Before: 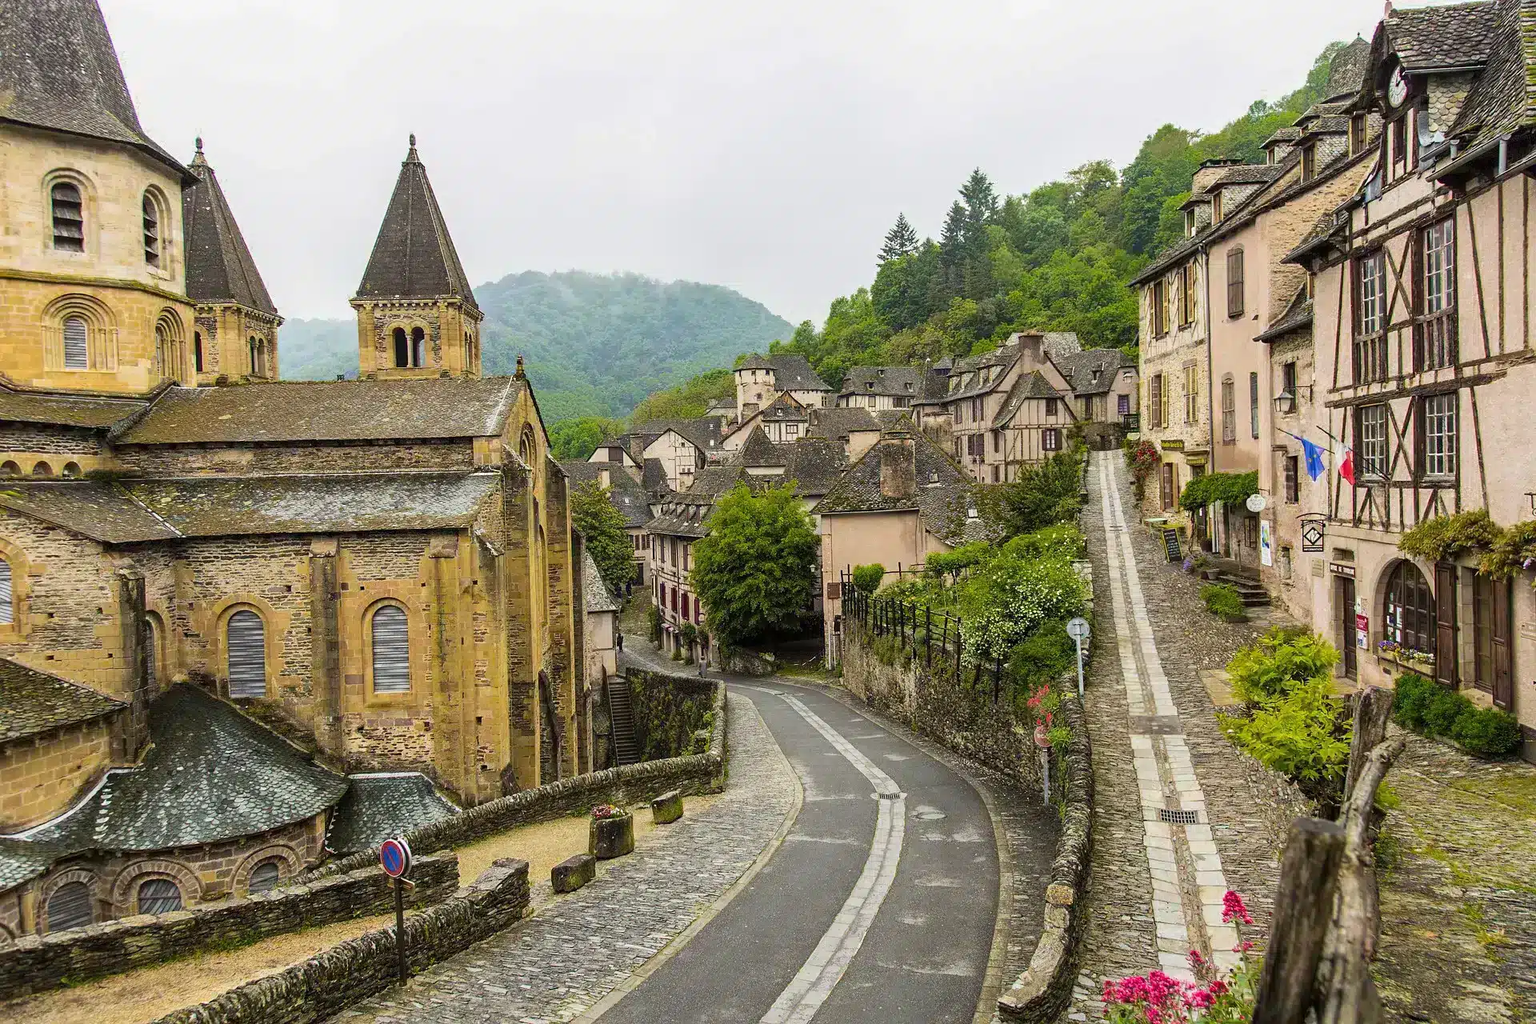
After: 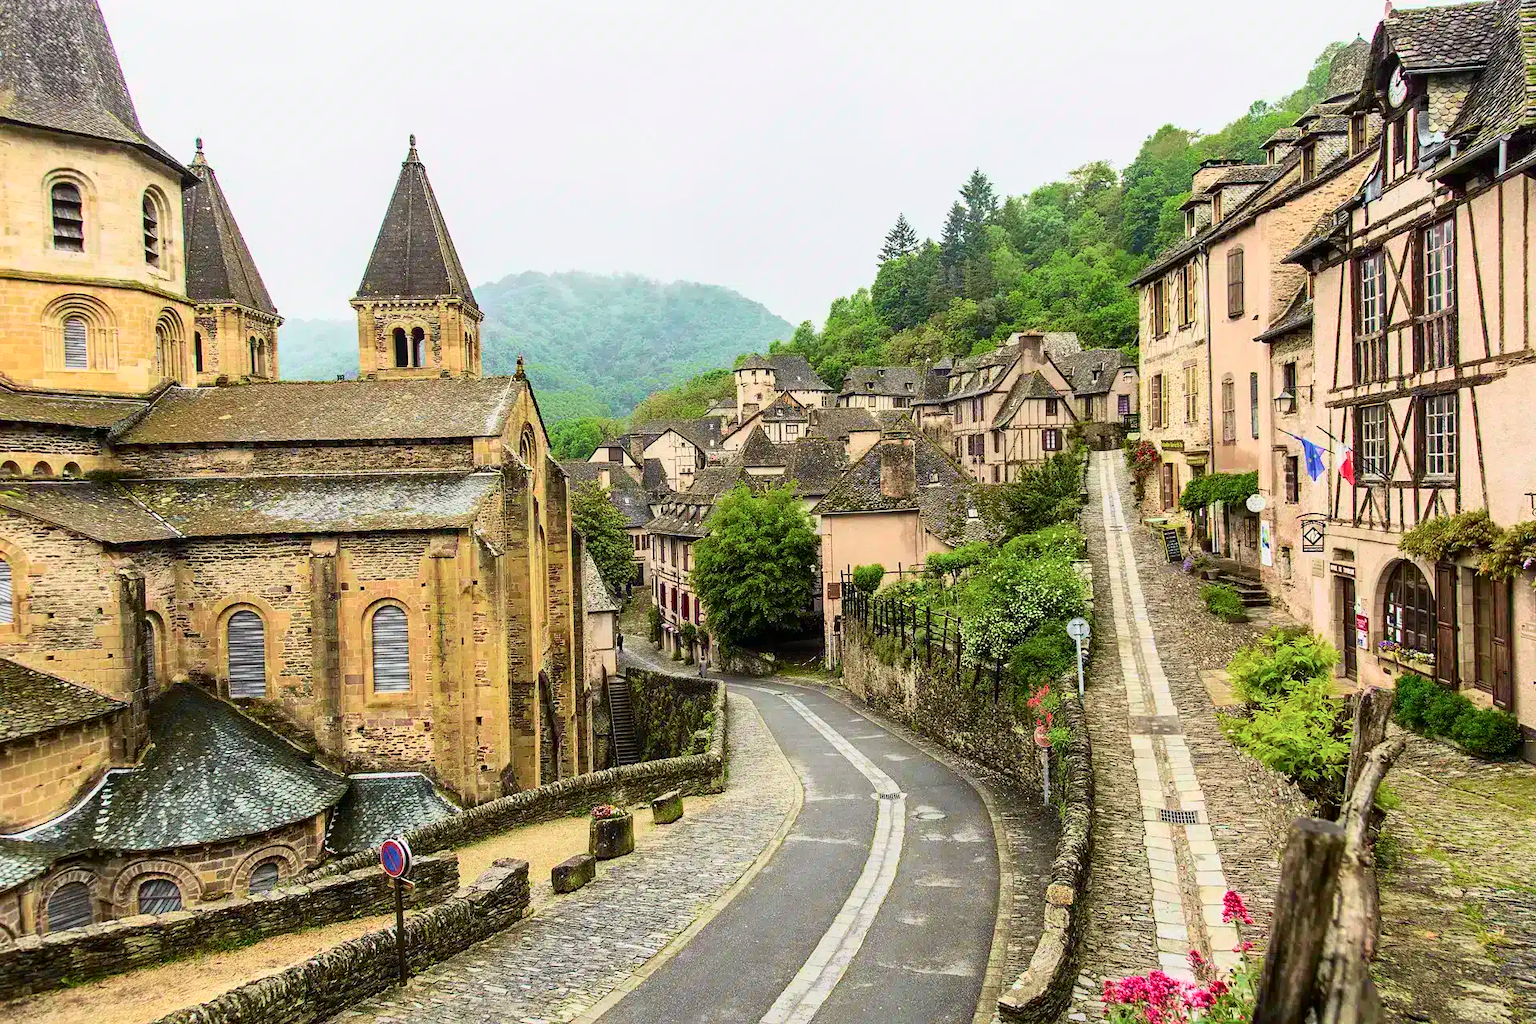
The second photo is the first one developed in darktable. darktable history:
tone curve: curves: ch0 [(0, 0) (0.051, 0.03) (0.096, 0.071) (0.241, 0.247) (0.455, 0.525) (0.594, 0.697) (0.741, 0.845) (0.871, 0.933) (1, 0.984)]; ch1 [(0, 0) (0.1, 0.038) (0.318, 0.243) (0.399, 0.351) (0.478, 0.469) (0.499, 0.499) (0.534, 0.549) (0.565, 0.594) (0.601, 0.634) (0.666, 0.7) (1, 1)]; ch2 [(0, 0) (0.453, 0.45) (0.479, 0.483) (0.504, 0.499) (0.52, 0.519) (0.541, 0.559) (0.592, 0.612) (0.824, 0.815) (1, 1)], color space Lab, independent channels, preserve colors none
